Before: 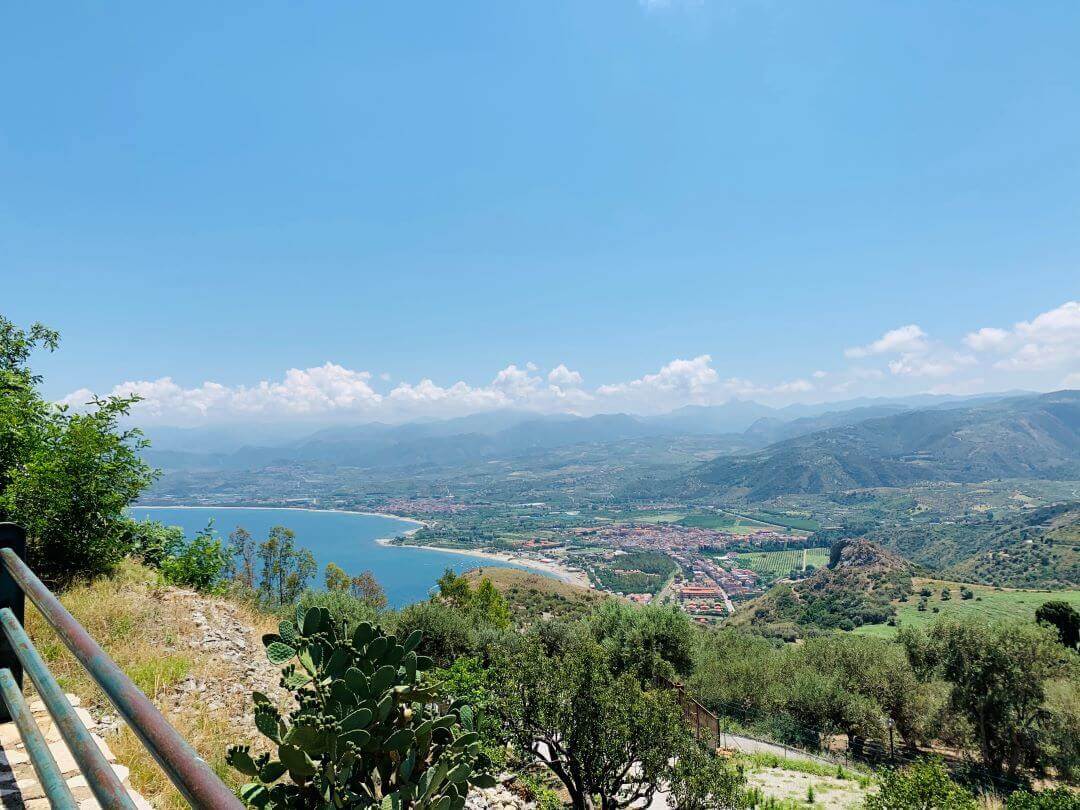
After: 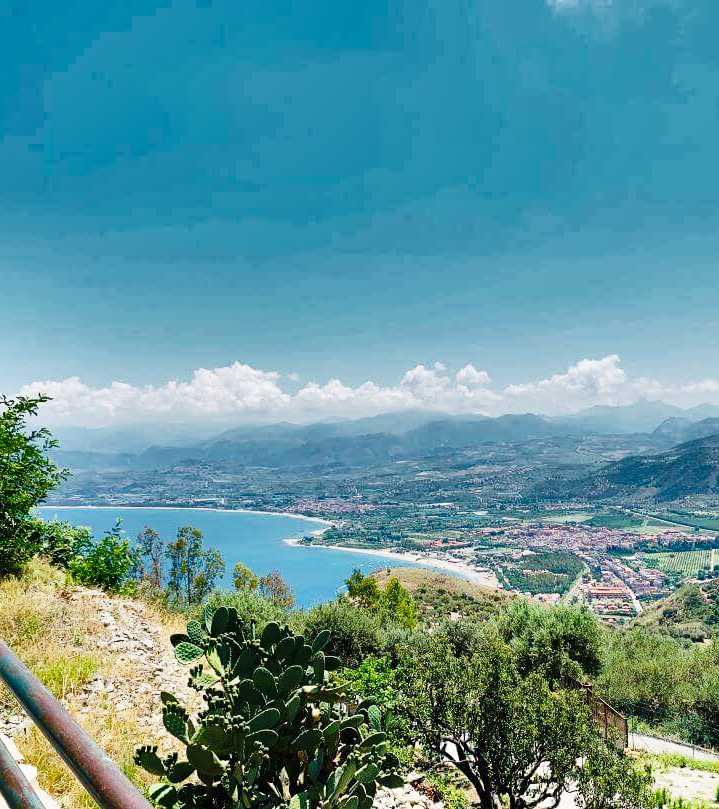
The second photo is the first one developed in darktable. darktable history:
base curve: curves: ch0 [(0, 0) (0.028, 0.03) (0.121, 0.232) (0.46, 0.748) (0.859, 0.968) (1, 1)], preserve colors none
shadows and highlights: shadows 20.94, highlights -82.93, soften with gaussian
crop and rotate: left 8.582%, right 24.82%
